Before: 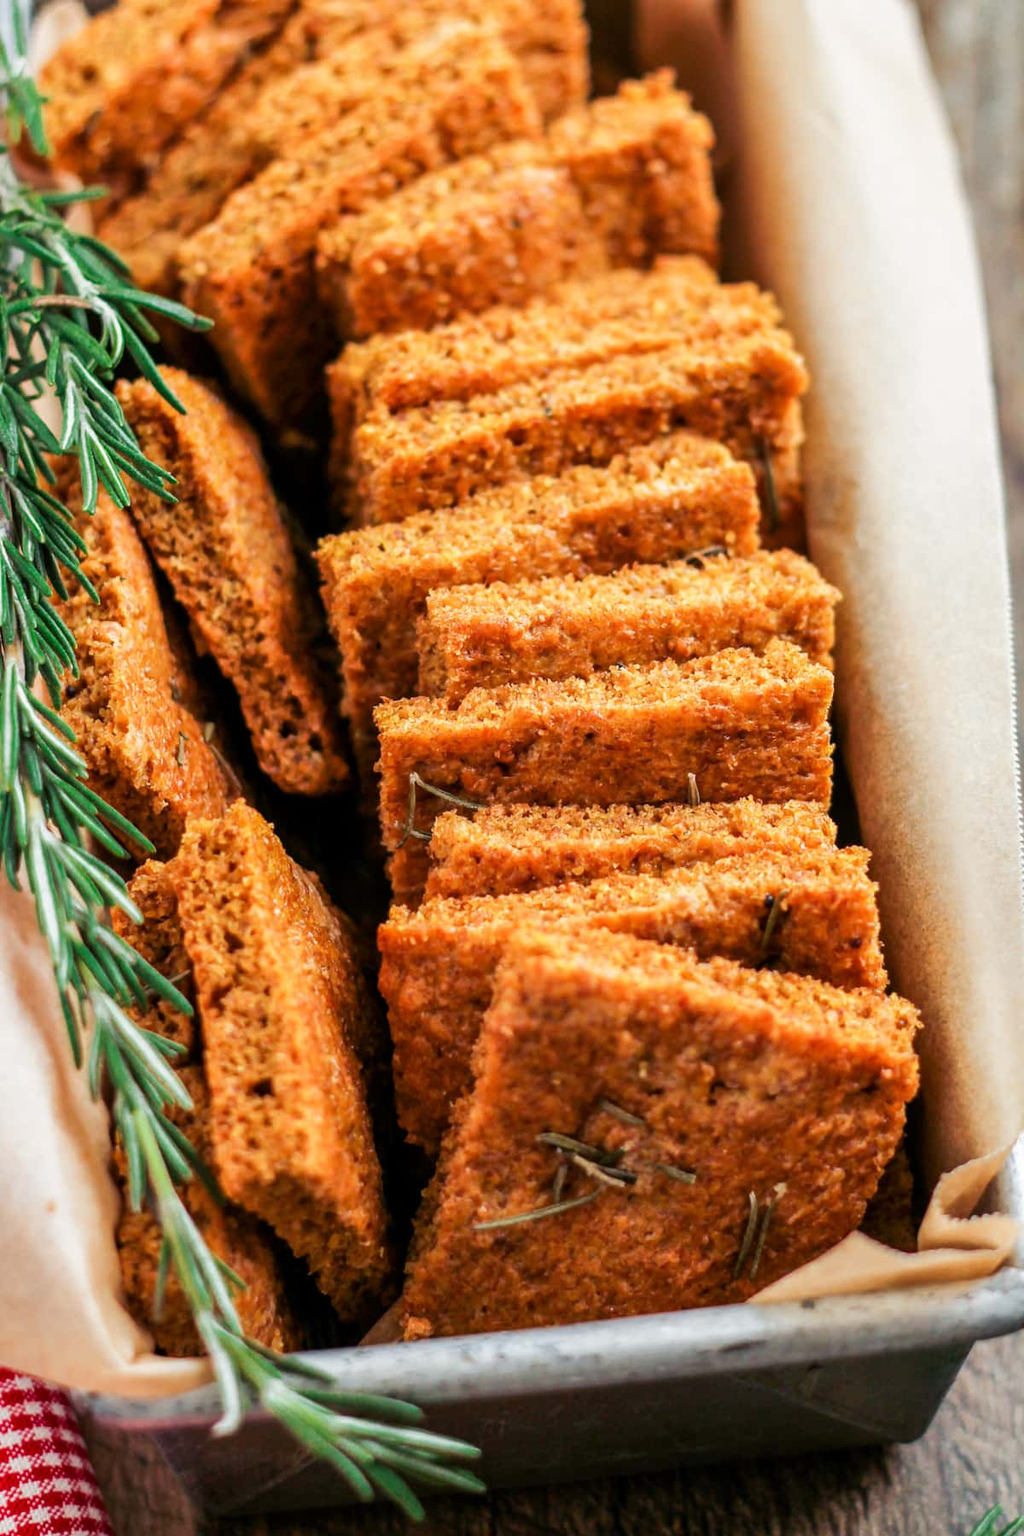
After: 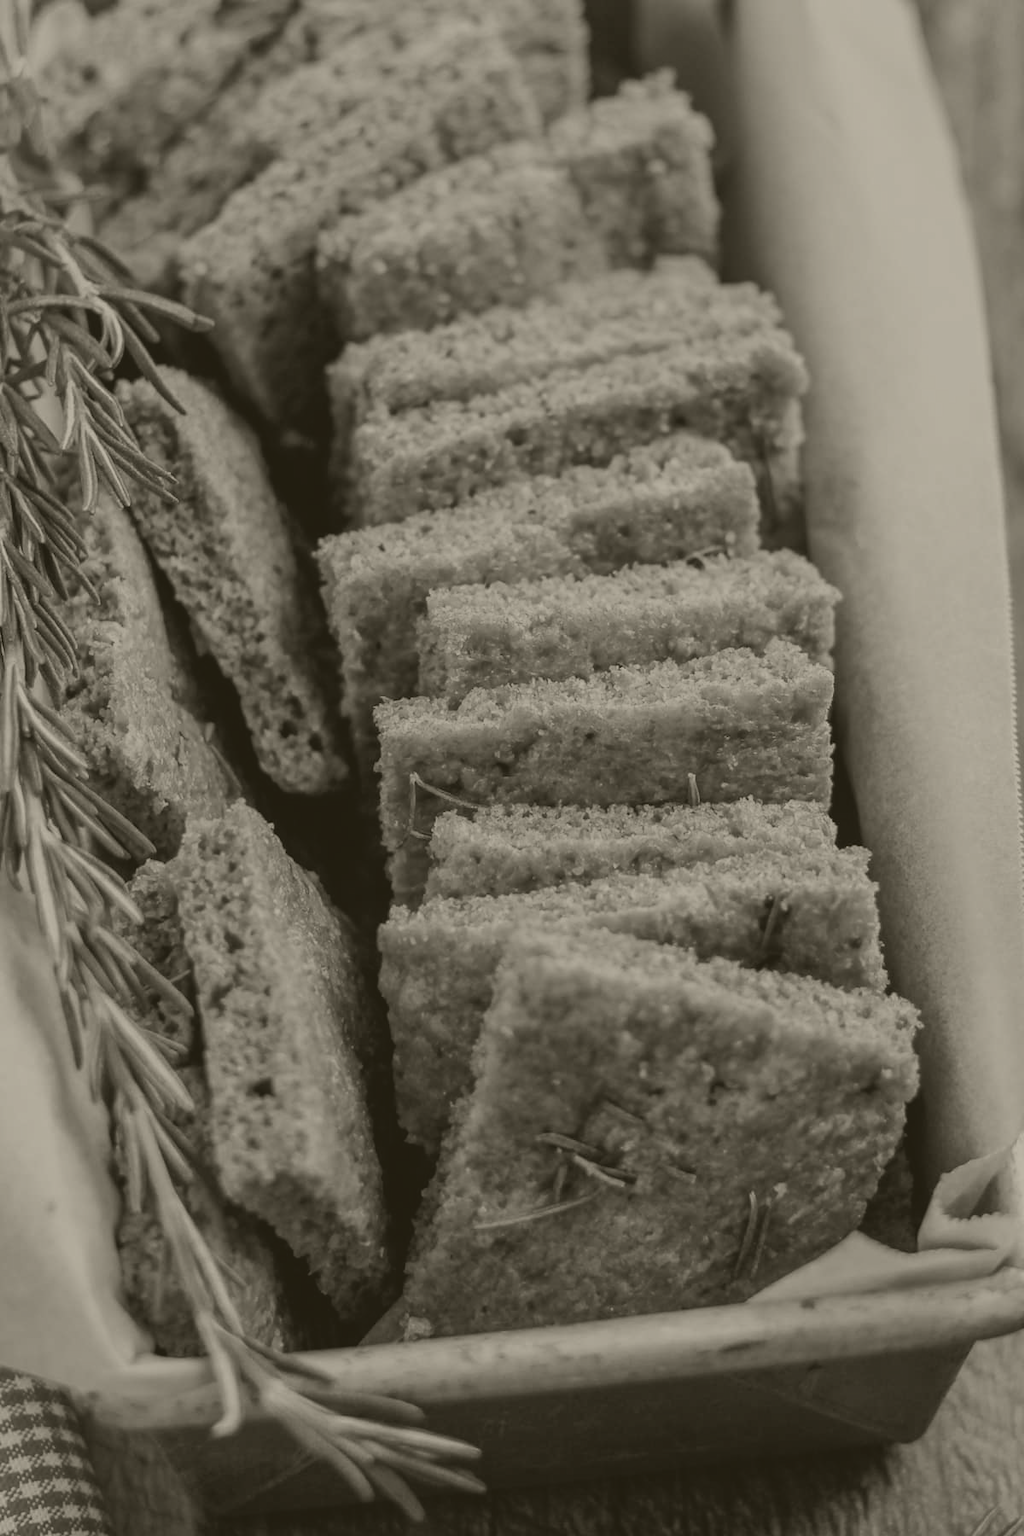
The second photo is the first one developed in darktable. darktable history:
colorize: hue 41.44°, saturation 22%, source mix 60%, lightness 10.61%
exposure: exposure 0.207 EV, compensate highlight preservation false
